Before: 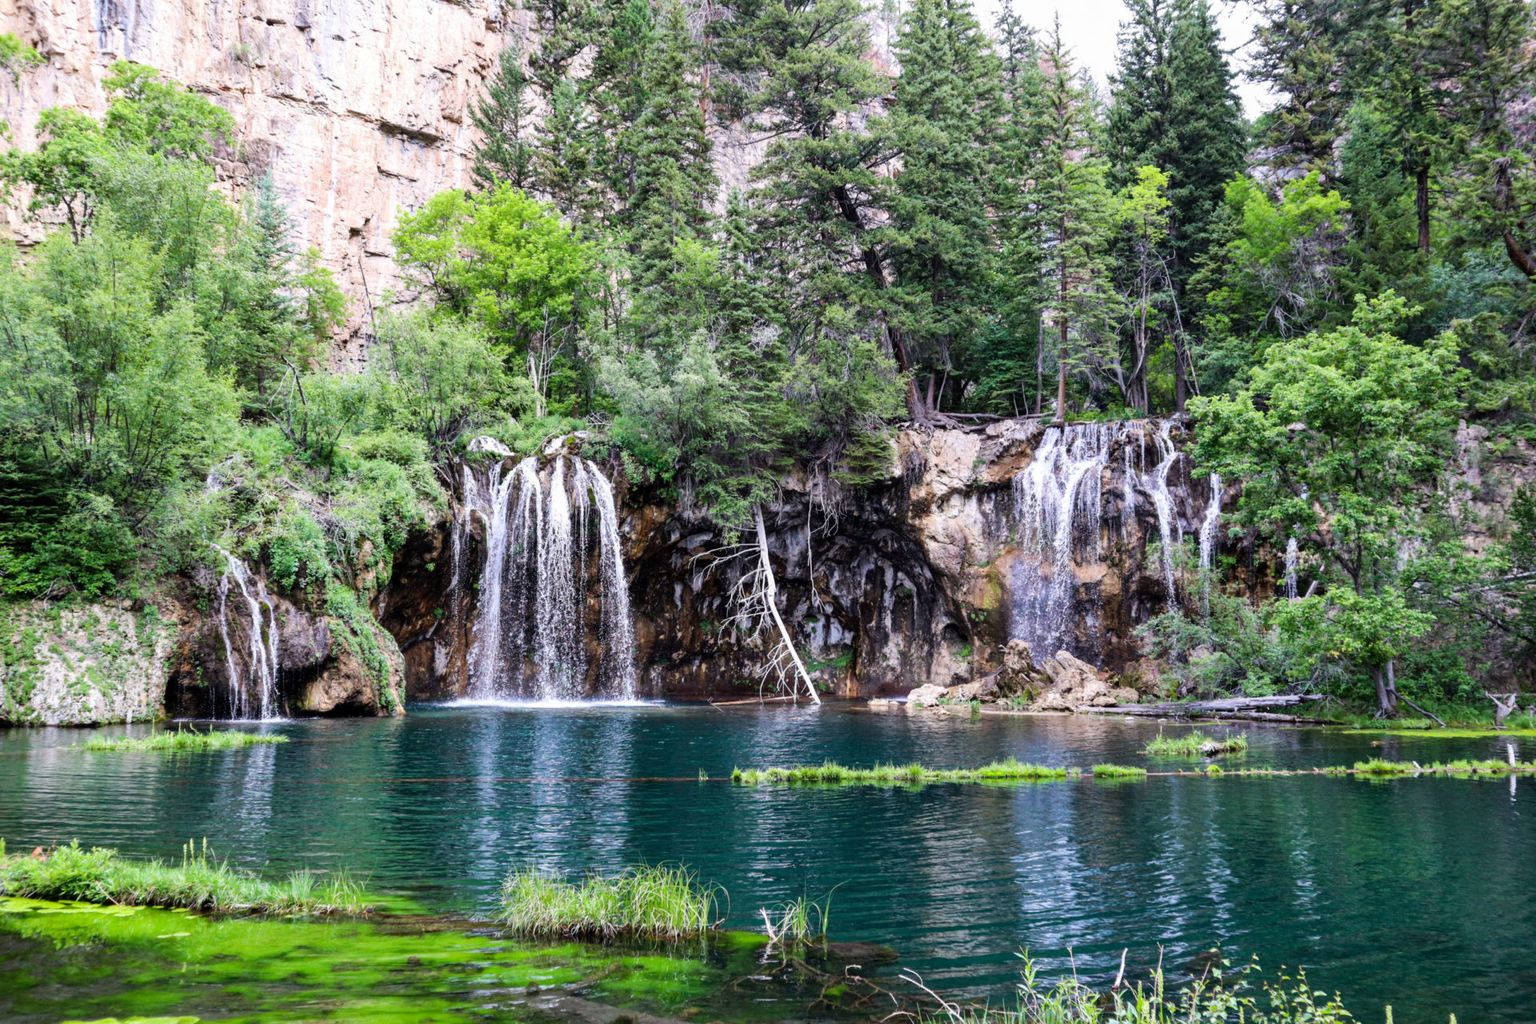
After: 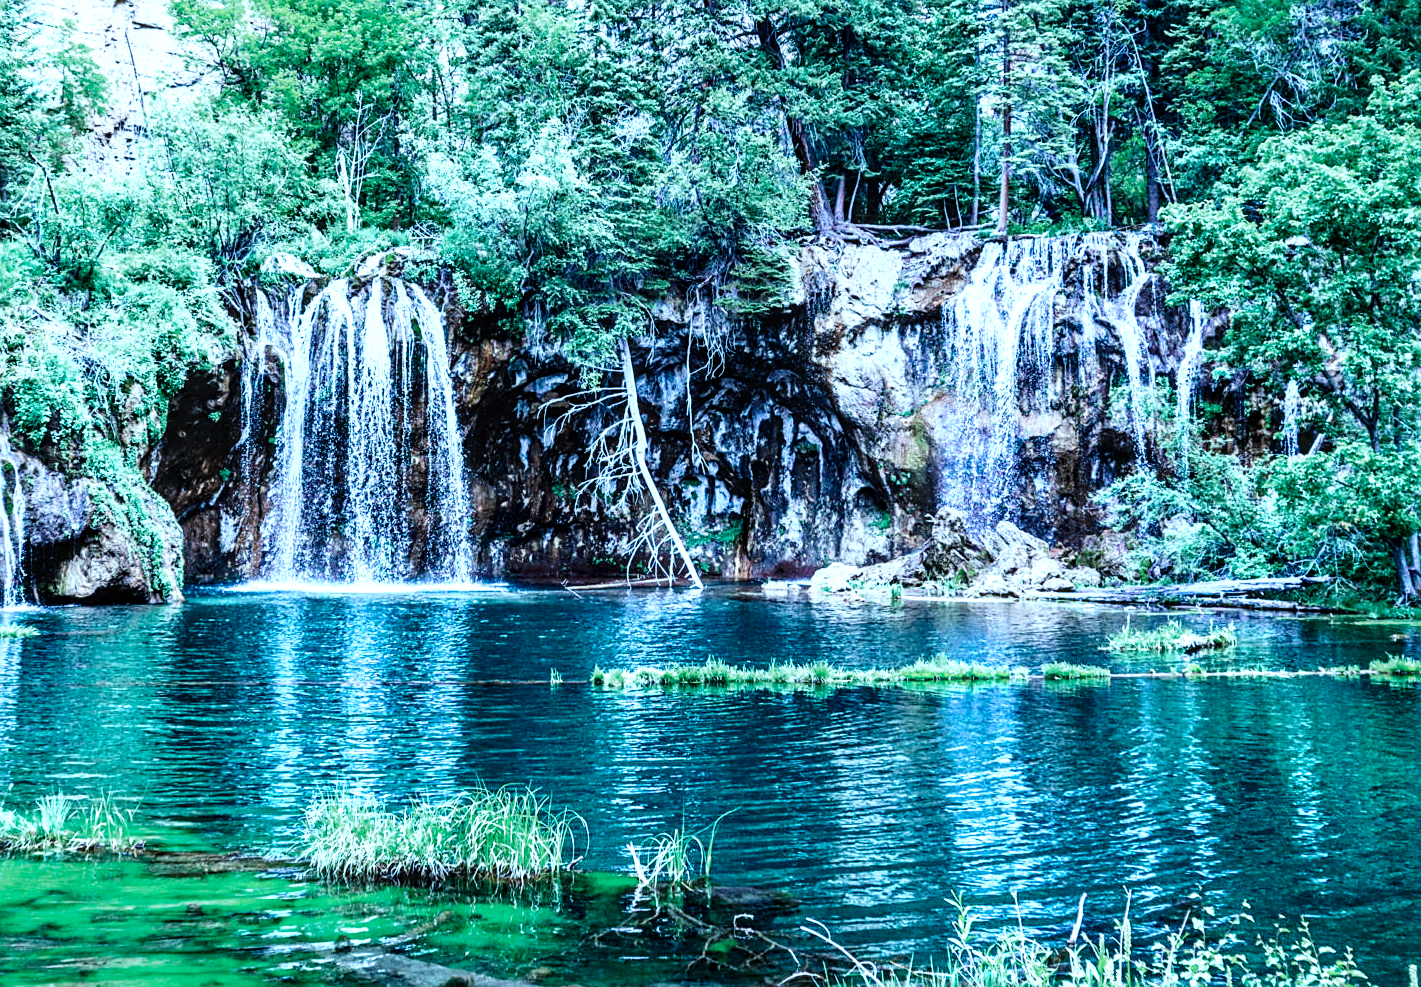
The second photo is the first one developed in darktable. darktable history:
tone curve: curves: ch0 [(0, 0) (0.003, 0.016) (0.011, 0.019) (0.025, 0.023) (0.044, 0.029) (0.069, 0.042) (0.1, 0.068) (0.136, 0.101) (0.177, 0.143) (0.224, 0.21) (0.277, 0.289) (0.335, 0.379) (0.399, 0.476) (0.468, 0.569) (0.543, 0.654) (0.623, 0.75) (0.709, 0.822) (0.801, 0.893) (0.898, 0.946) (1, 1)], preserve colors none
color calibration: illuminant custom, x 0.432, y 0.395, temperature 3098 K
local contrast: detail 130%
sharpen: on, module defaults
color zones: curves: ch0 [(0.018, 0.548) (0.197, 0.654) (0.425, 0.447) (0.605, 0.658) (0.732, 0.579)]; ch1 [(0.105, 0.531) (0.224, 0.531) (0.386, 0.39) (0.618, 0.456) (0.732, 0.456) (0.956, 0.421)]; ch2 [(0.039, 0.583) (0.215, 0.465) (0.399, 0.544) (0.465, 0.548) (0.614, 0.447) (0.724, 0.43) (0.882, 0.623) (0.956, 0.632)]
crop: left 16.871%, top 22.857%, right 9.116%
